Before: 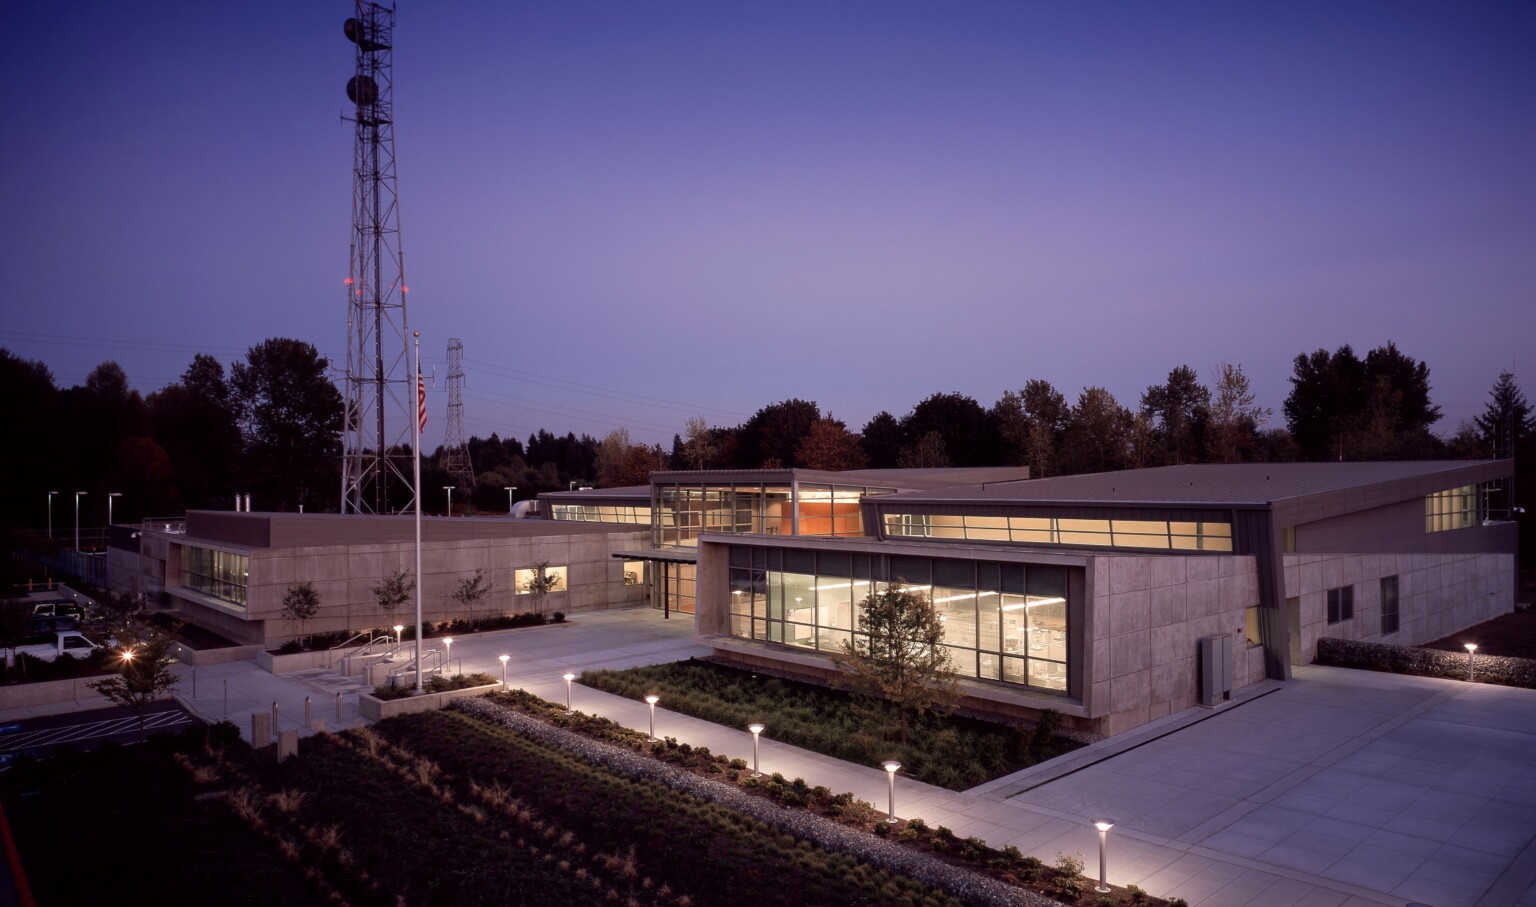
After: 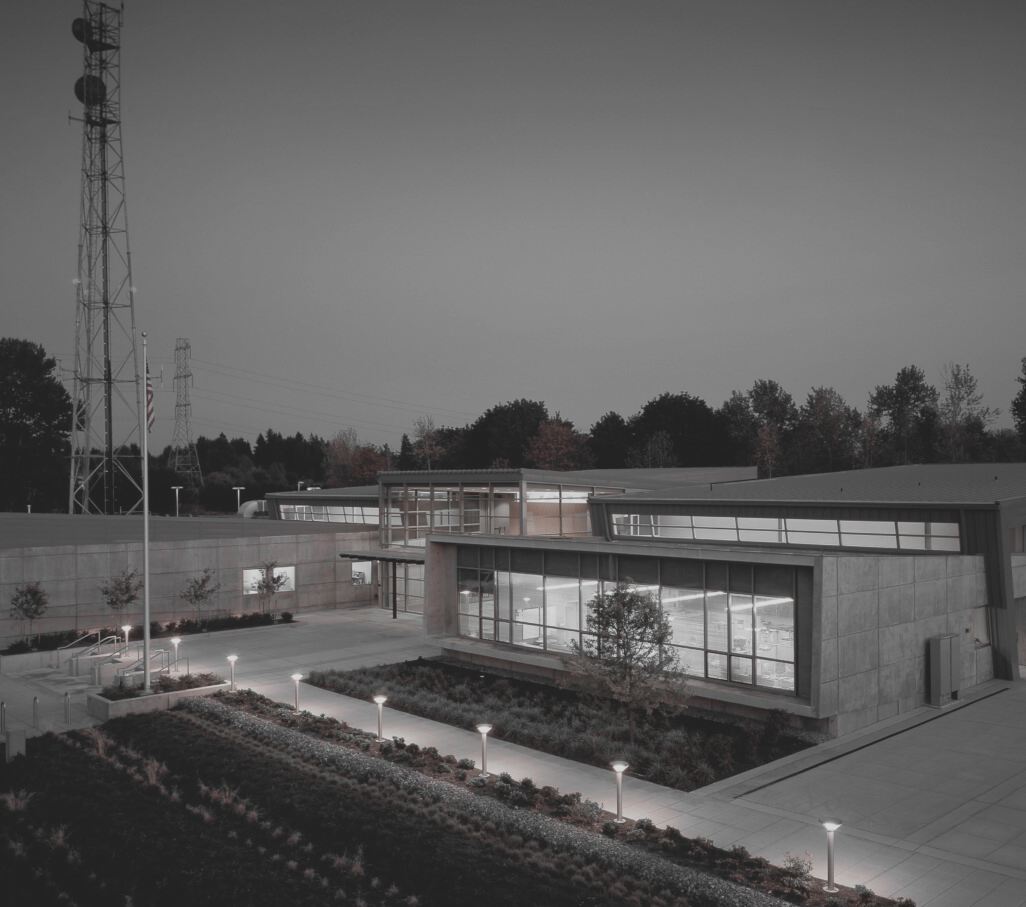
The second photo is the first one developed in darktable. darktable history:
color zones: curves: ch1 [(0, 0.006) (0.094, 0.285) (0.171, 0.001) (0.429, 0.001) (0.571, 0.003) (0.714, 0.004) (0.857, 0.004) (1, 0.006)]
crop and rotate: left 17.732%, right 15.423%
contrast brightness saturation: contrast -0.26, saturation -0.43
